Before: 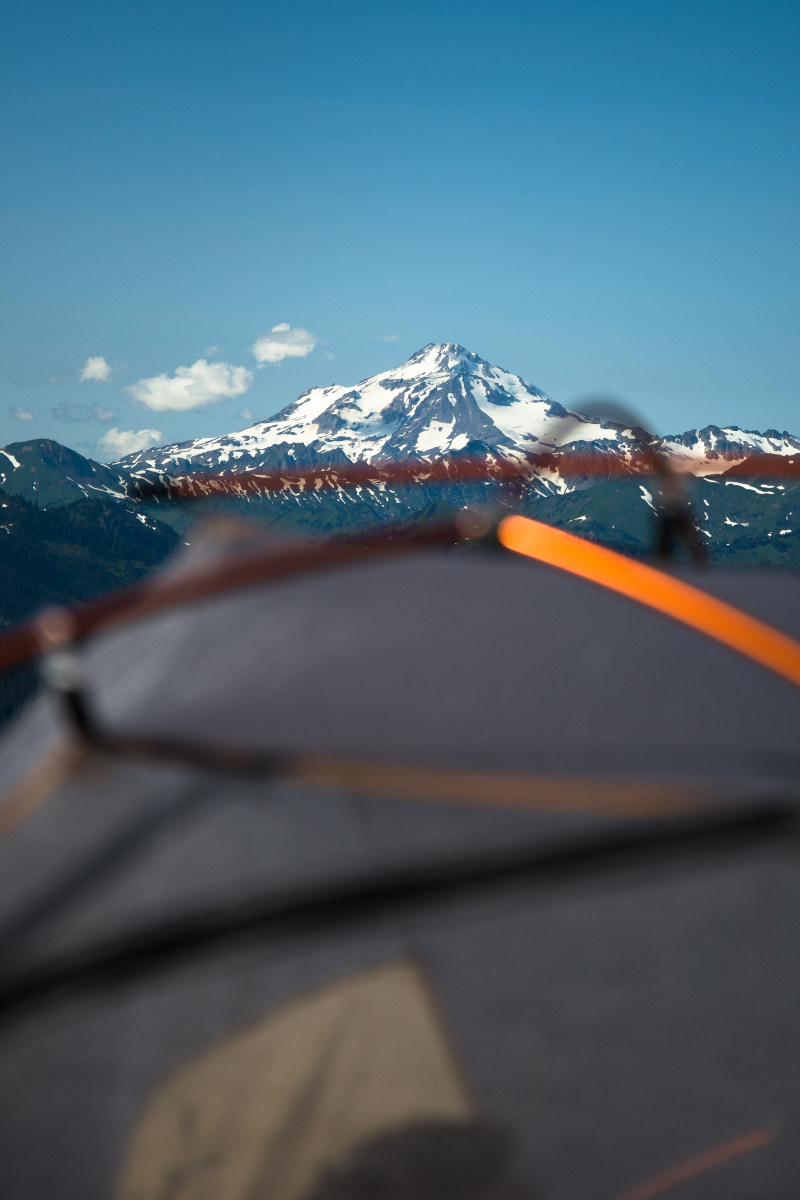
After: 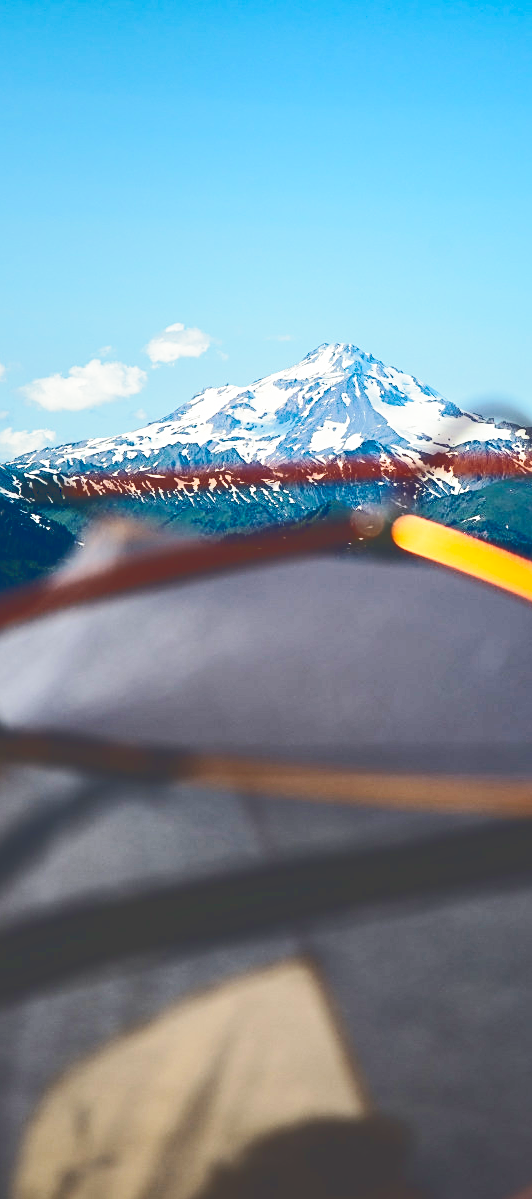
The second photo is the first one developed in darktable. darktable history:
tone curve: curves: ch0 [(0, 0) (0.003, 0.26) (0.011, 0.26) (0.025, 0.26) (0.044, 0.257) (0.069, 0.257) (0.1, 0.257) (0.136, 0.255) (0.177, 0.258) (0.224, 0.272) (0.277, 0.294) (0.335, 0.346) (0.399, 0.422) (0.468, 0.536) (0.543, 0.657) (0.623, 0.757) (0.709, 0.823) (0.801, 0.872) (0.898, 0.92) (1, 1)]
sharpen: on, module defaults
crop and rotate: left 13.471%, right 19.928%
base curve: curves: ch0 [(0, 0) (0.028, 0.03) (0.121, 0.232) (0.46, 0.748) (0.859, 0.968) (1, 1)], preserve colors none
